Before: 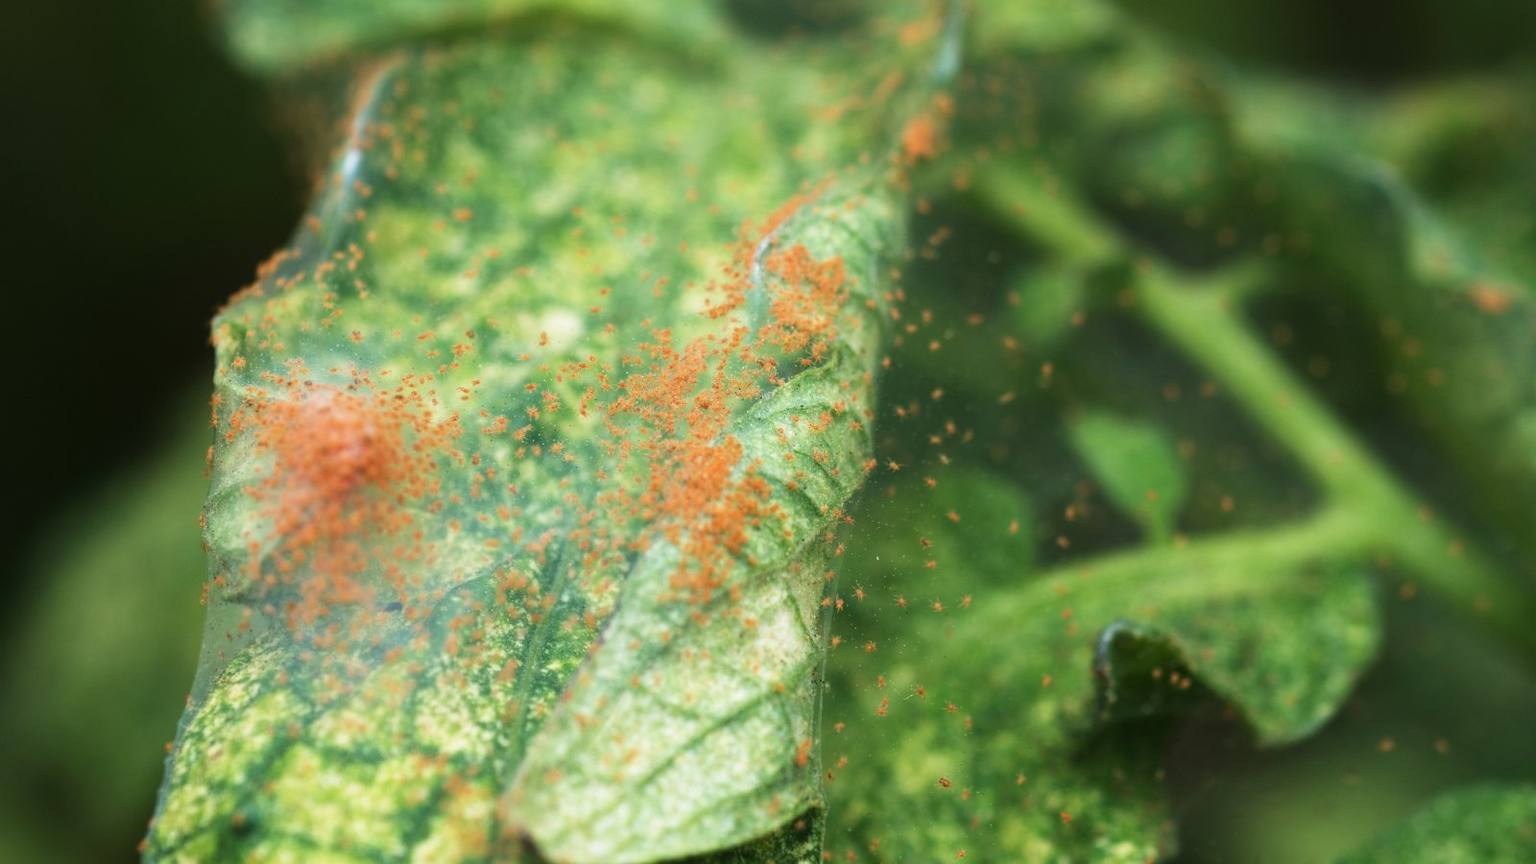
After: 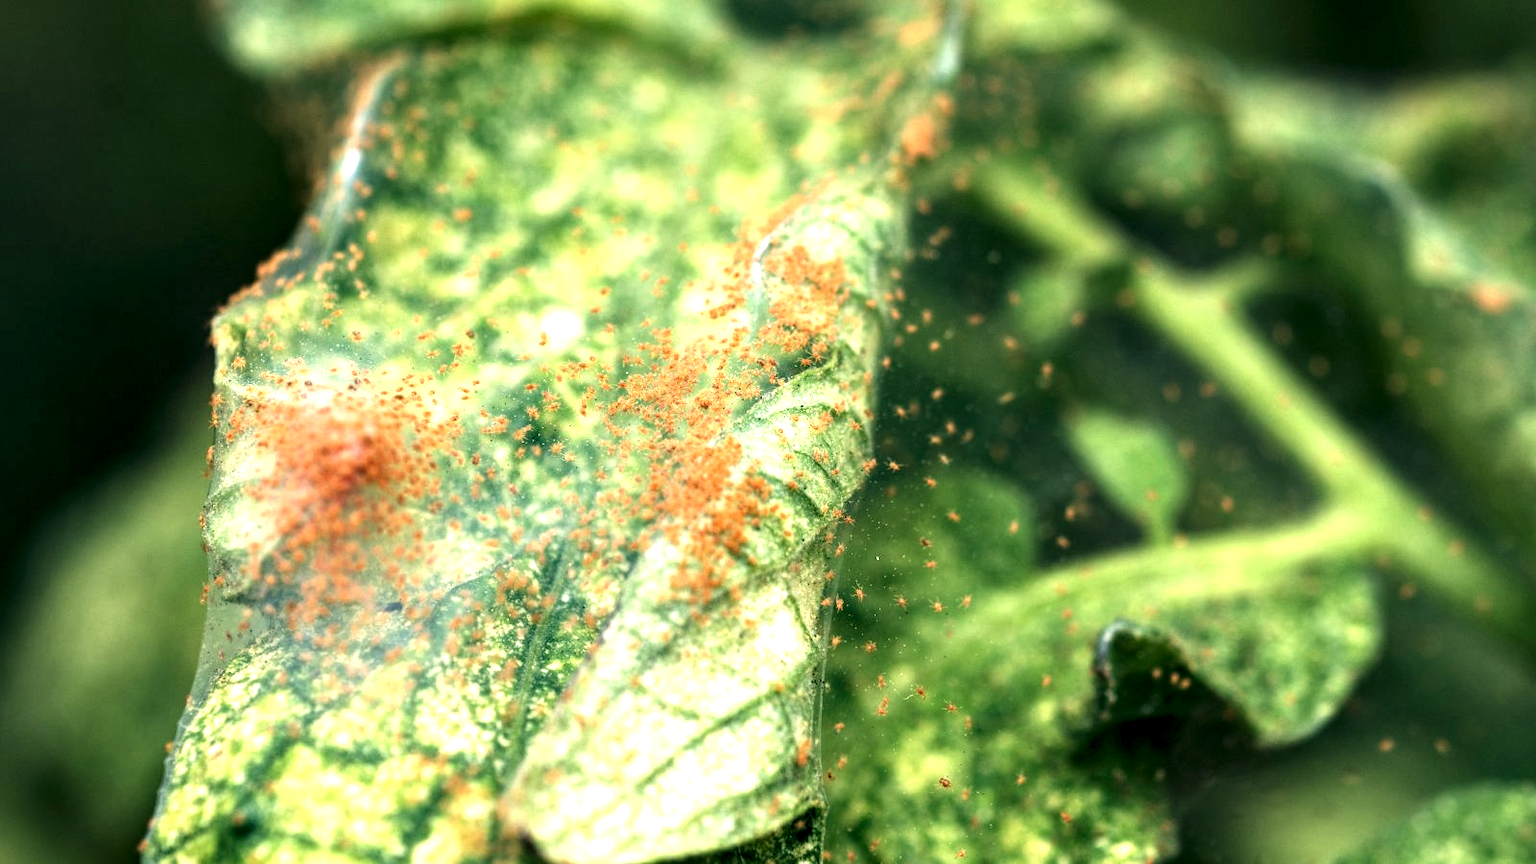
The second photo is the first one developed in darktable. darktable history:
local contrast: highlights 81%, shadows 58%, detail 174%, midtone range 0.595
exposure: exposure 0.558 EV, compensate highlight preservation false
color correction: highlights a* 5.45, highlights b* 5.32, shadows a* -4.47, shadows b* -5.29
